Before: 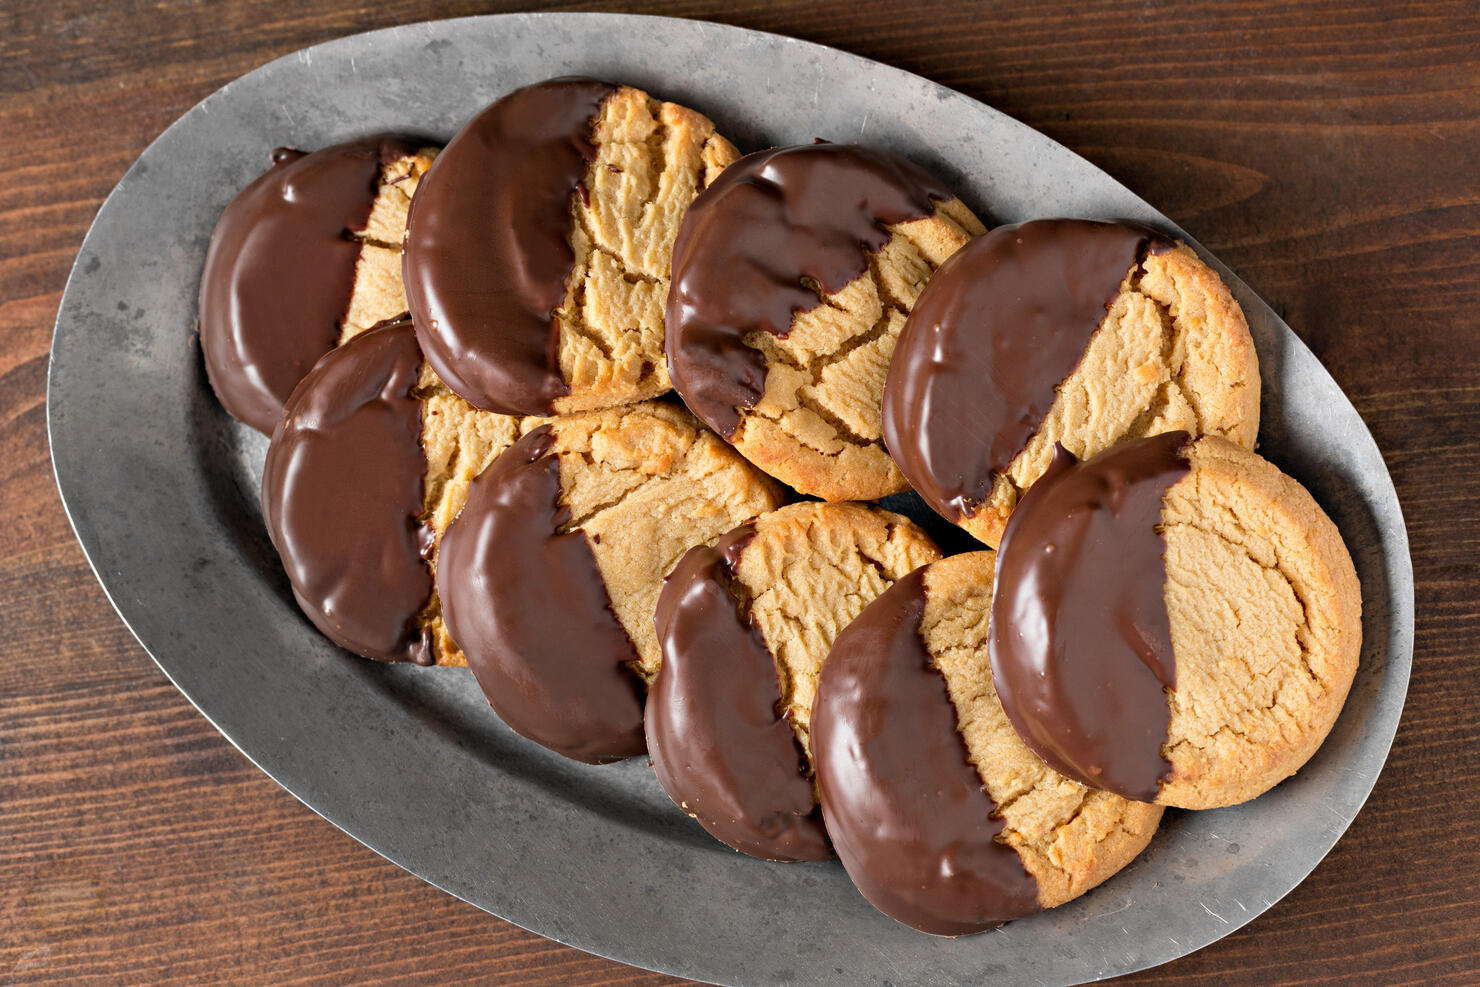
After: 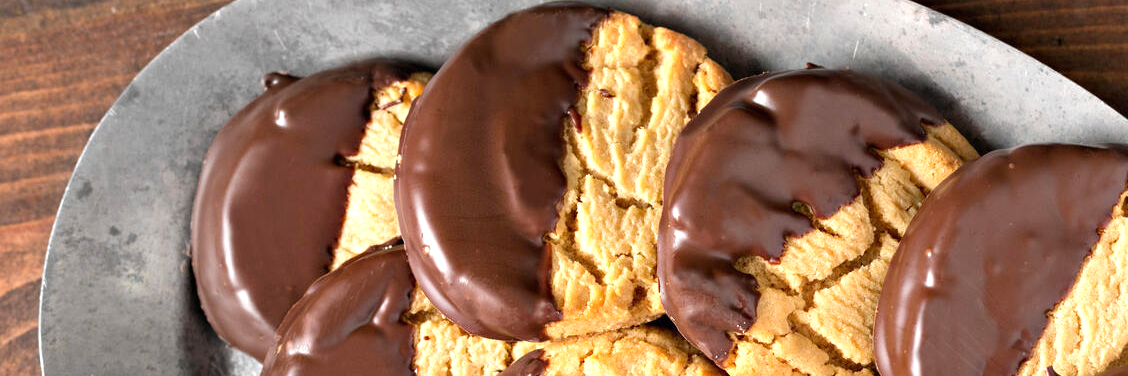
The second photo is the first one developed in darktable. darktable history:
crop: left 0.579%, top 7.627%, right 23.167%, bottom 54.275%
exposure: black level correction 0, exposure 0.6 EV, compensate exposure bias true, compensate highlight preservation false
